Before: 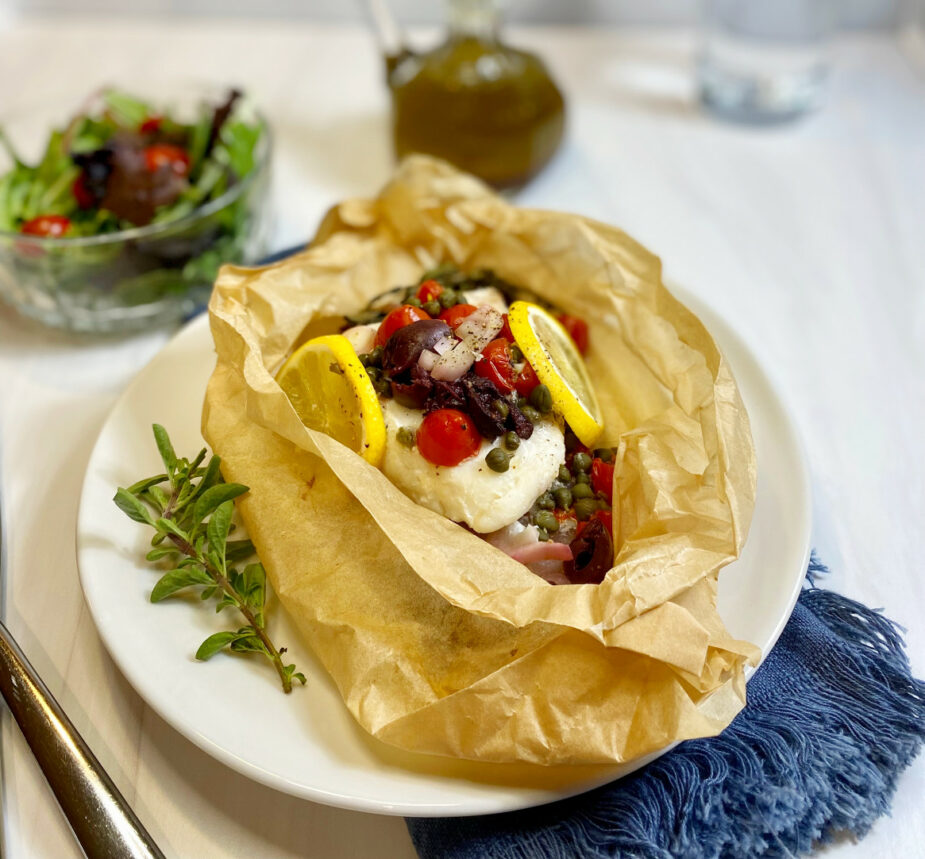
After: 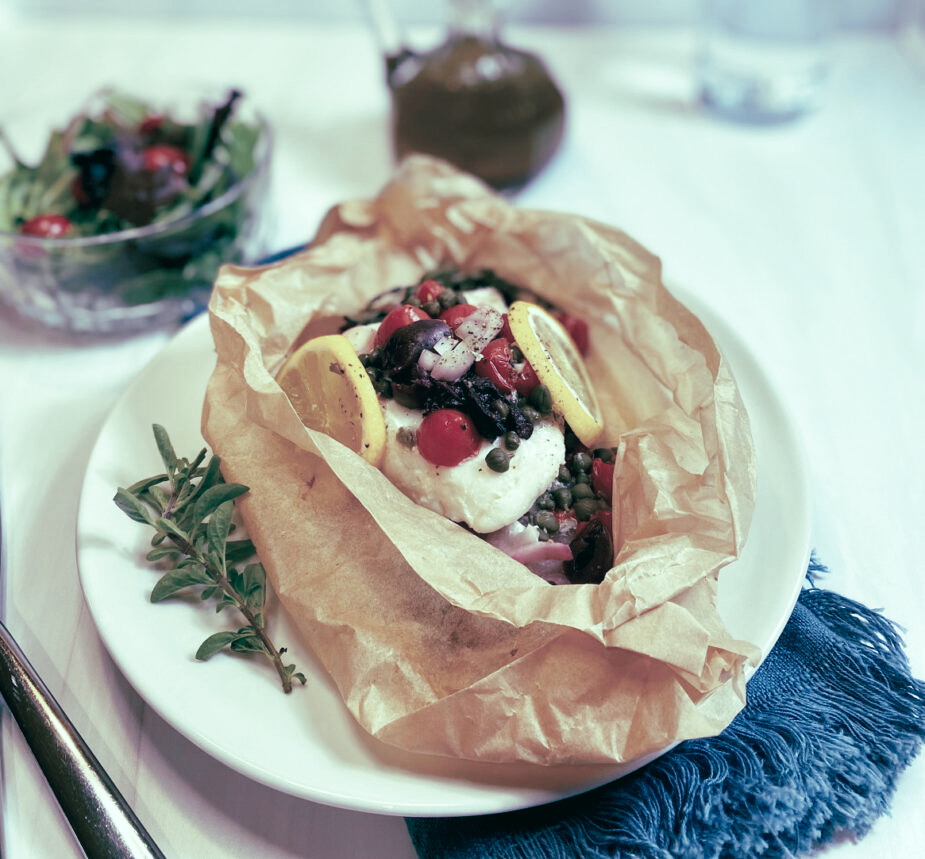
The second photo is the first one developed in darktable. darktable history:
tone curve: curves: ch0 [(0, 0) (0.003, 0.019) (0.011, 0.022) (0.025, 0.03) (0.044, 0.049) (0.069, 0.08) (0.1, 0.111) (0.136, 0.144) (0.177, 0.189) (0.224, 0.23) (0.277, 0.285) (0.335, 0.356) (0.399, 0.428) (0.468, 0.511) (0.543, 0.597) (0.623, 0.682) (0.709, 0.773) (0.801, 0.865) (0.898, 0.945) (1, 1)], preserve colors none
color look up table: target L [86.97, 85.21, 78.58, 78.18, 66.58, 72.11, 43.14, 49.23, 44.22, 38.19, 24.08, 4.545, 200.38, 90.04, 73.64, 68.24, 55.19, 56.5, 57.08, 52.9, 48.31, 45.57, 39.77, 37.67, 32.84, 12.6, 89.92, 73.28, 78.78, 80.58, 68.8, 70.86, 54.3, 52.38, 45.1, 39.67, 39.97, 38.24, 29.02, 22.52, 22.06, 18.74, 8.907, 99.06, 91.02, 87.04, 68.72, 61.32, 16.15], target a [-13.84, -13.92, -38.21, -25.46, -39.14, -38.28, -26.64, -18.76, -1.665, -14.14, -21.98, -7.359, 0, -12.75, 8.395, 15.96, 8.496, 38.55, 9.479, 54.56, 56.17, 21.35, 26.67, 5.523, 36.68, 5.382, -4.535, 13.65, 4.667, 8.851, -22.8, 12.04, 15.72, 39.91, 4.687, 37.05, -7.681, 17.89, 14.75, -13.92, 0.2, 13.21, 6.679, -10.87, -39.28, -31.67, -9.437, -26.05, -4.767], target b [23.18, 34.4, 17.42, 5.315, 27.26, 3.036, 7.153, -13.25, -7.333, 6.413, 1.156, -0.09, 0, 4.415, 11.04, 22.63, 19.43, -3.277, -4.893, -7.435, 16.76, 10.15, -10.67, -15.03, 3.805, 5.108, -5.12, -8.867, -13.79, -15.37, -28.51, -27.38, -21.71, -28.82, -44.16, -21.88, -34.77, -54.17, -34.54, -14.39, -20.55, -42.72, -31.49, -1.727, 2.161, -8.227, -8.464, -24.16, -22.44], num patches 49
